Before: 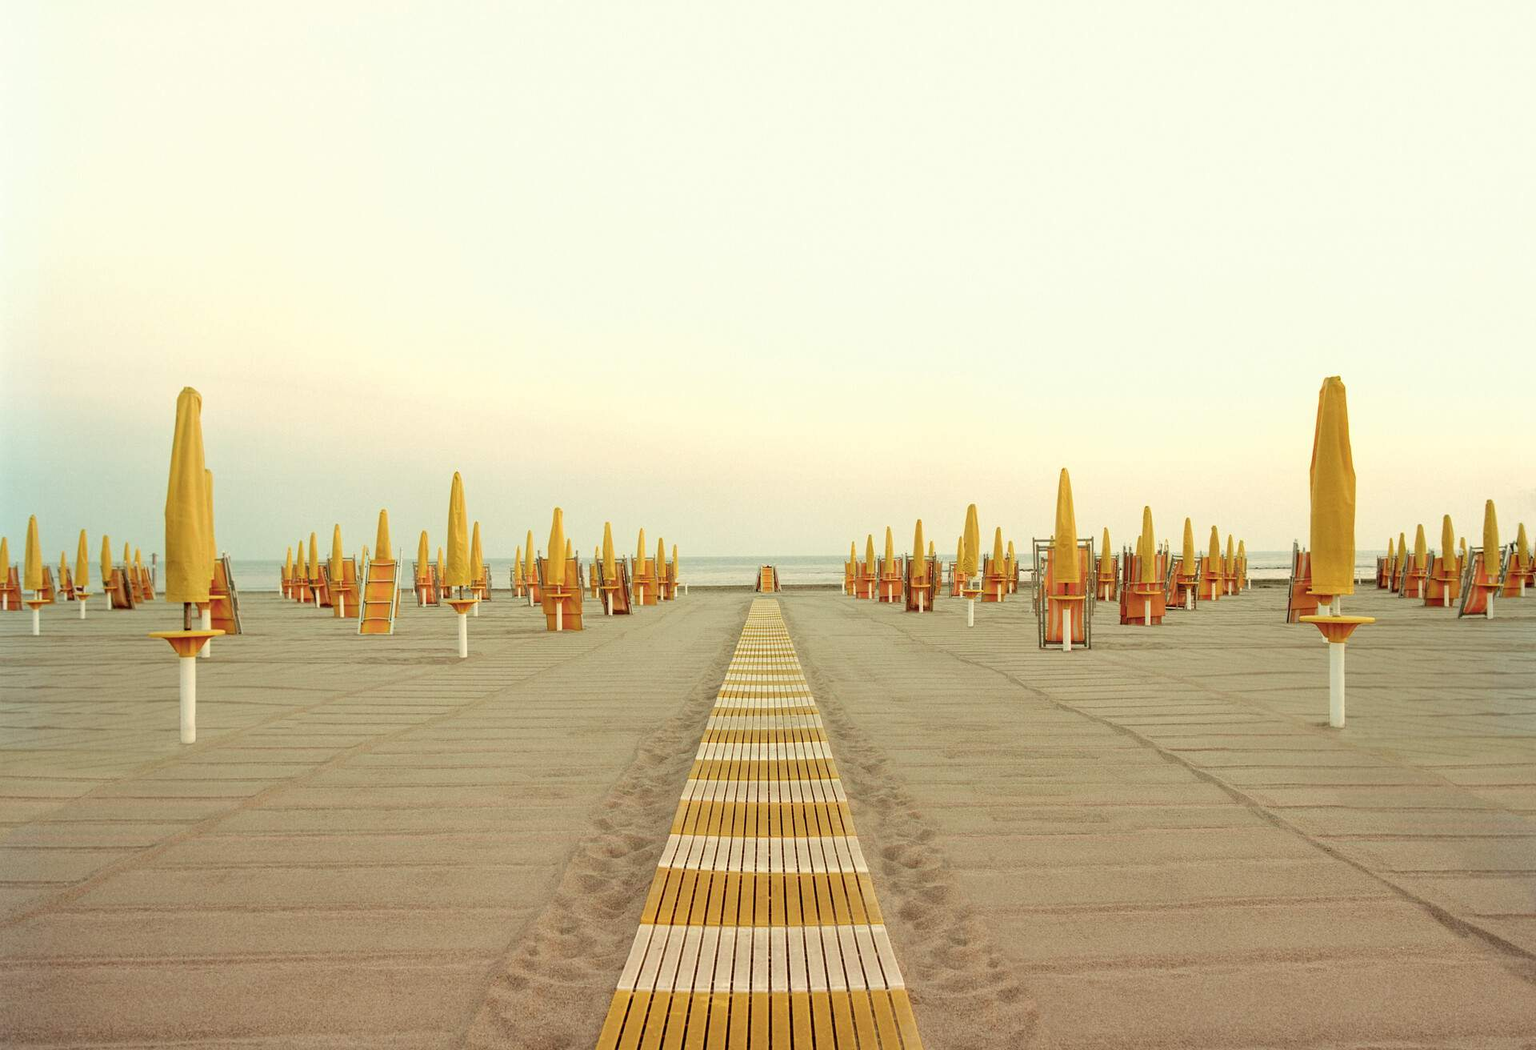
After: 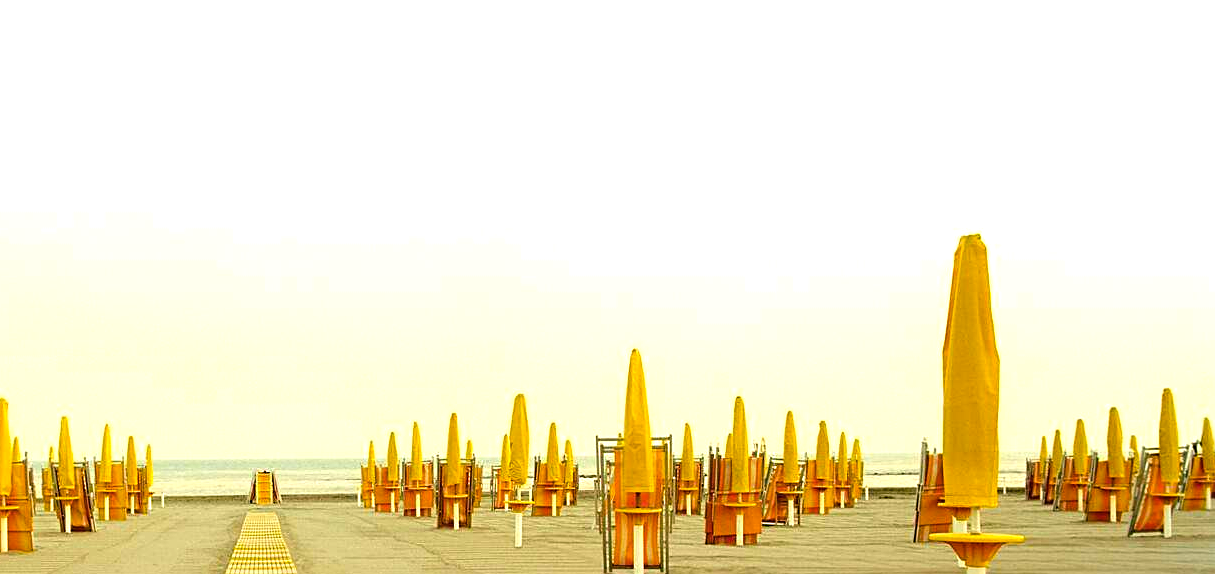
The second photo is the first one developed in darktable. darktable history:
crop: left 36.248%, top 18.061%, right 0.463%, bottom 38.152%
exposure: exposure 0.19 EV, compensate highlight preservation false
color balance rgb: shadows lift › chroma 2.063%, shadows lift › hue 217.96°, perceptual saturation grading › global saturation 9.614%, perceptual brilliance grading › highlights 9.566%, perceptual brilliance grading › mid-tones 4.935%, global vibrance 45.424%
sharpen: on, module defaults
